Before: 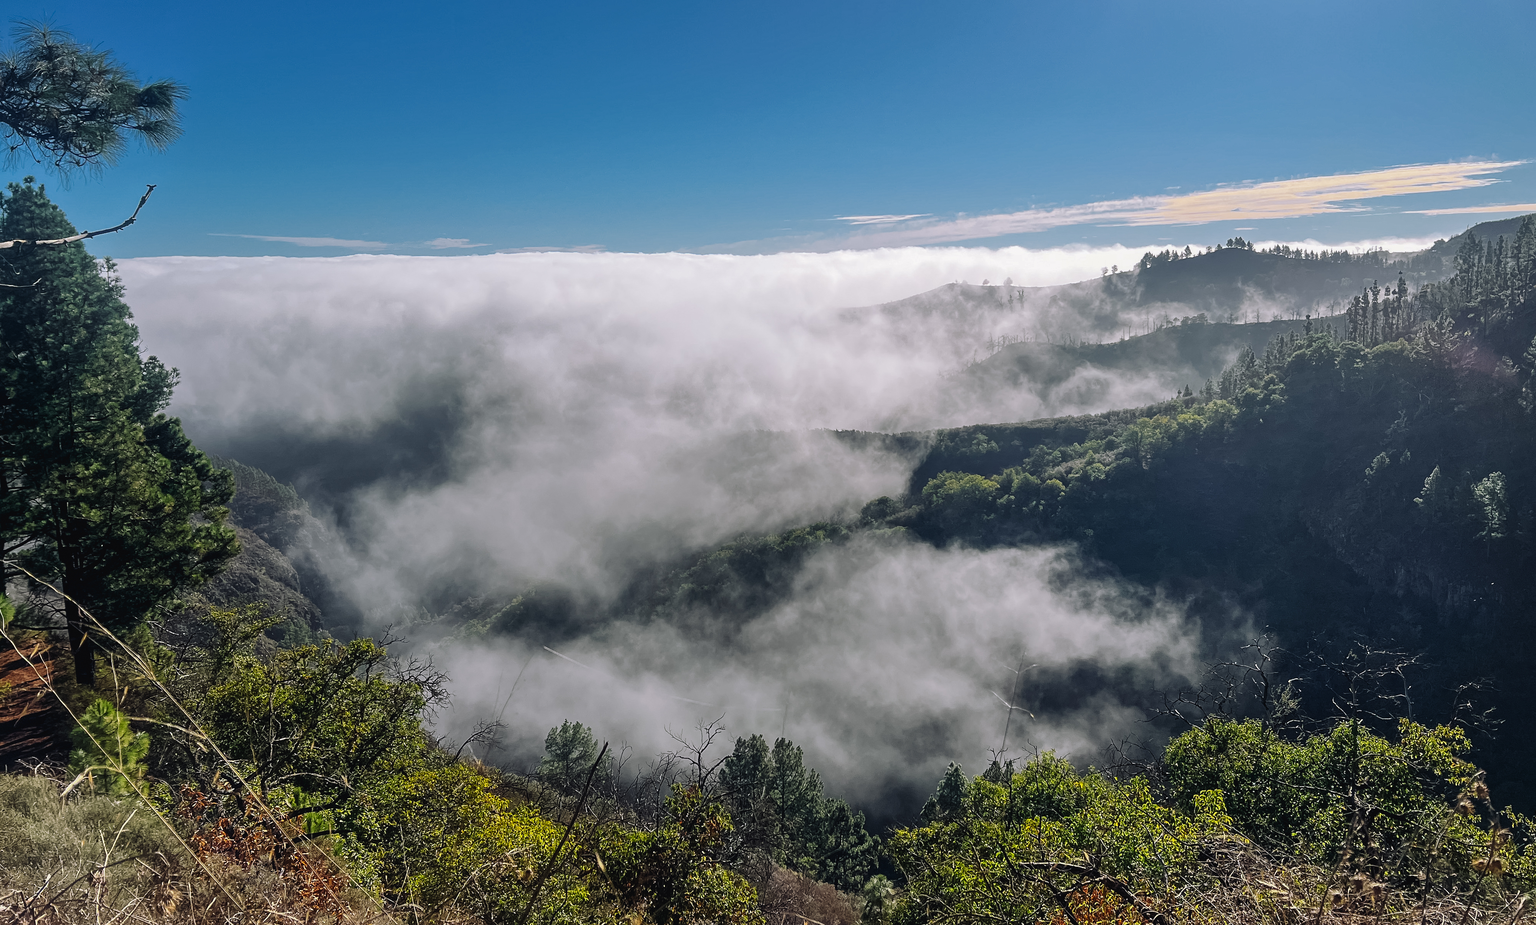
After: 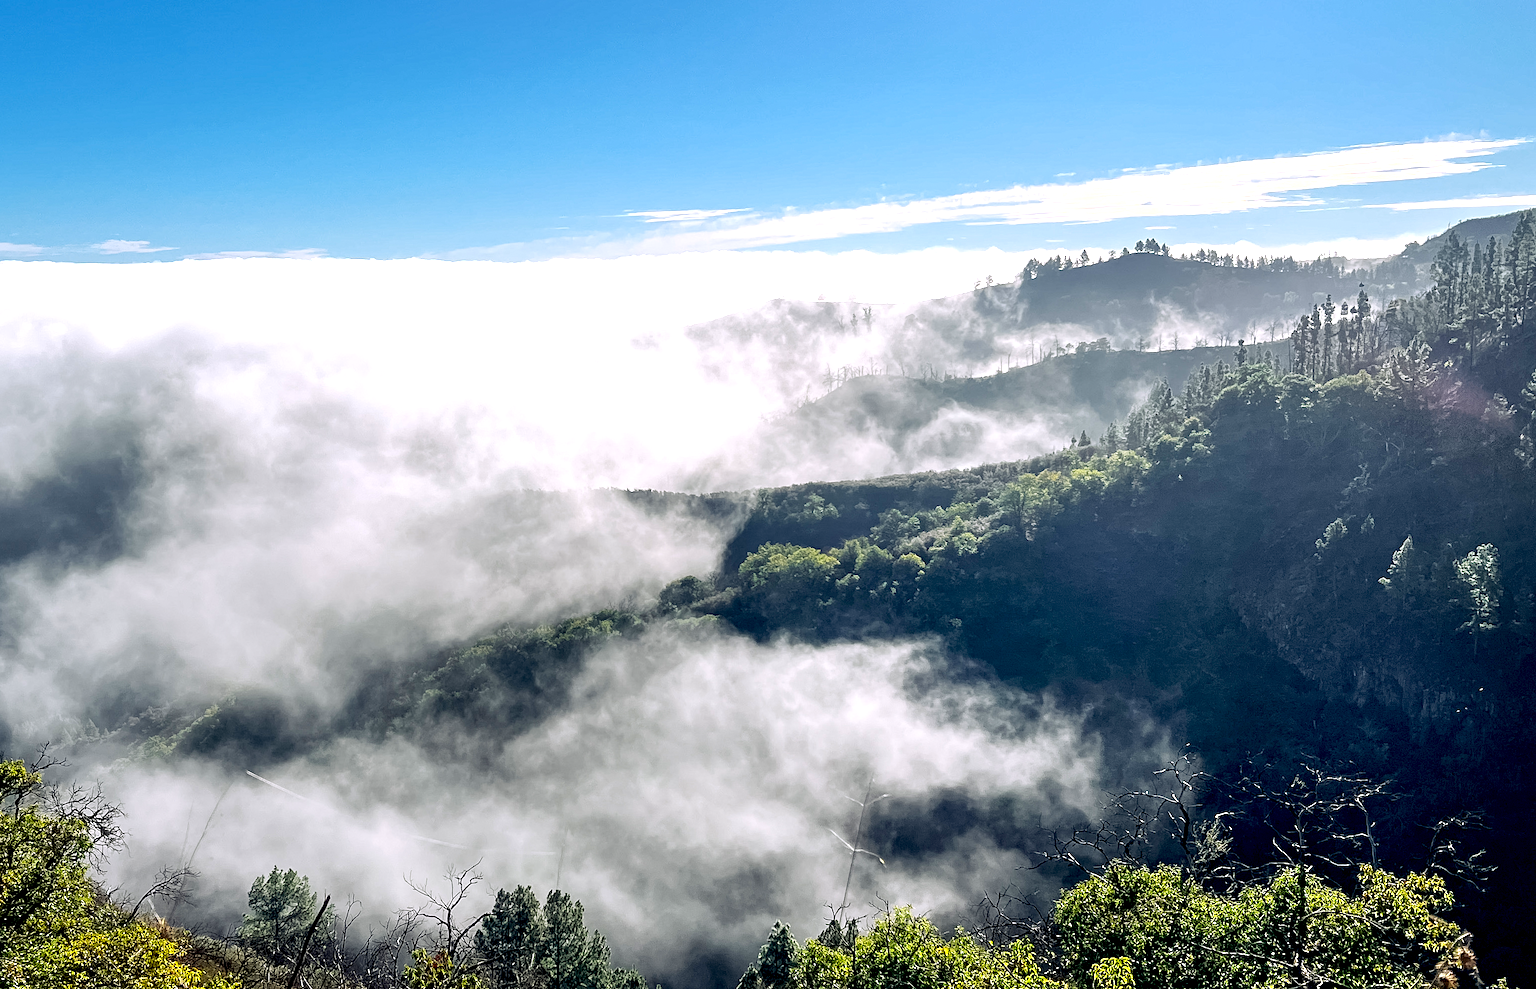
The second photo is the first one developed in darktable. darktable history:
crop: left 23.095%, top 5.827%, bottom 11.854%
exposure: black level correction 0.01, exposure 1 EV, compensate highlight preservation false
